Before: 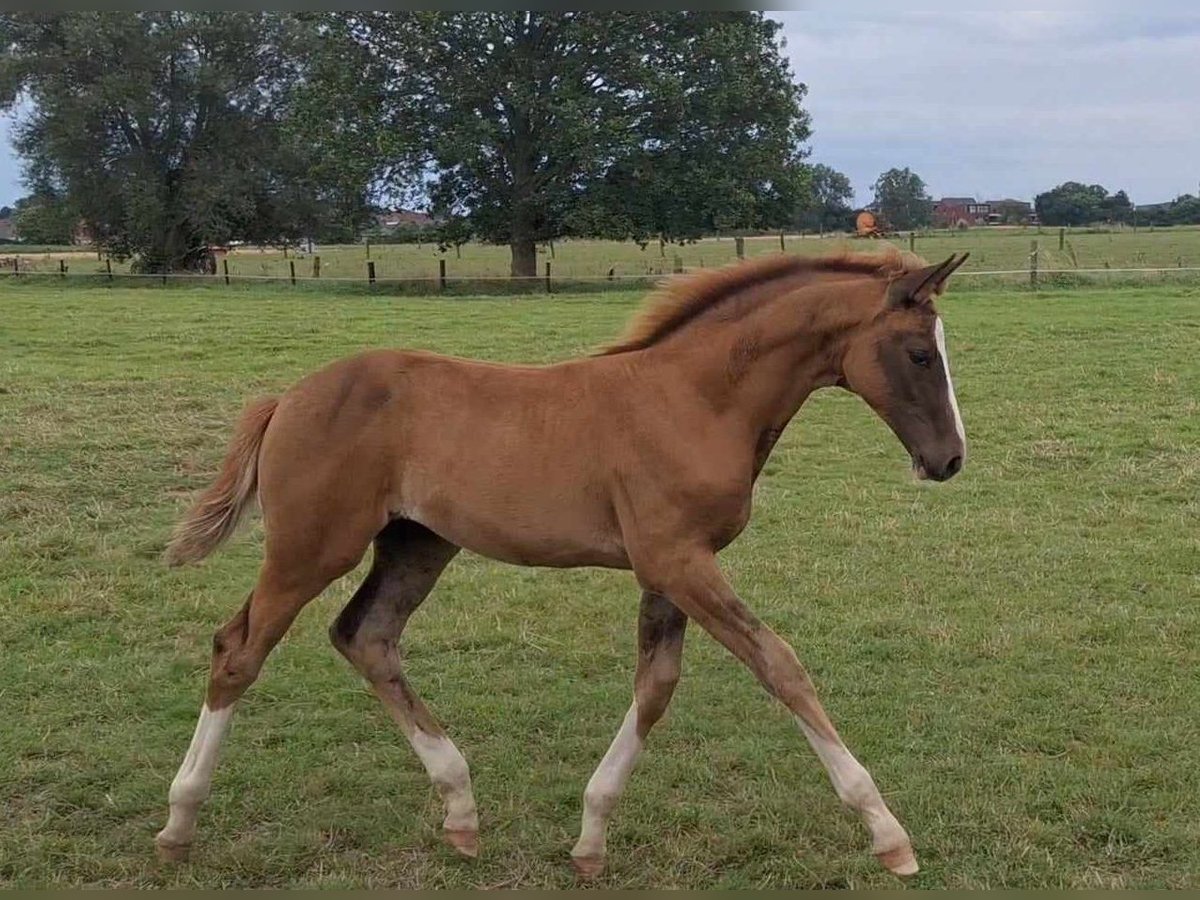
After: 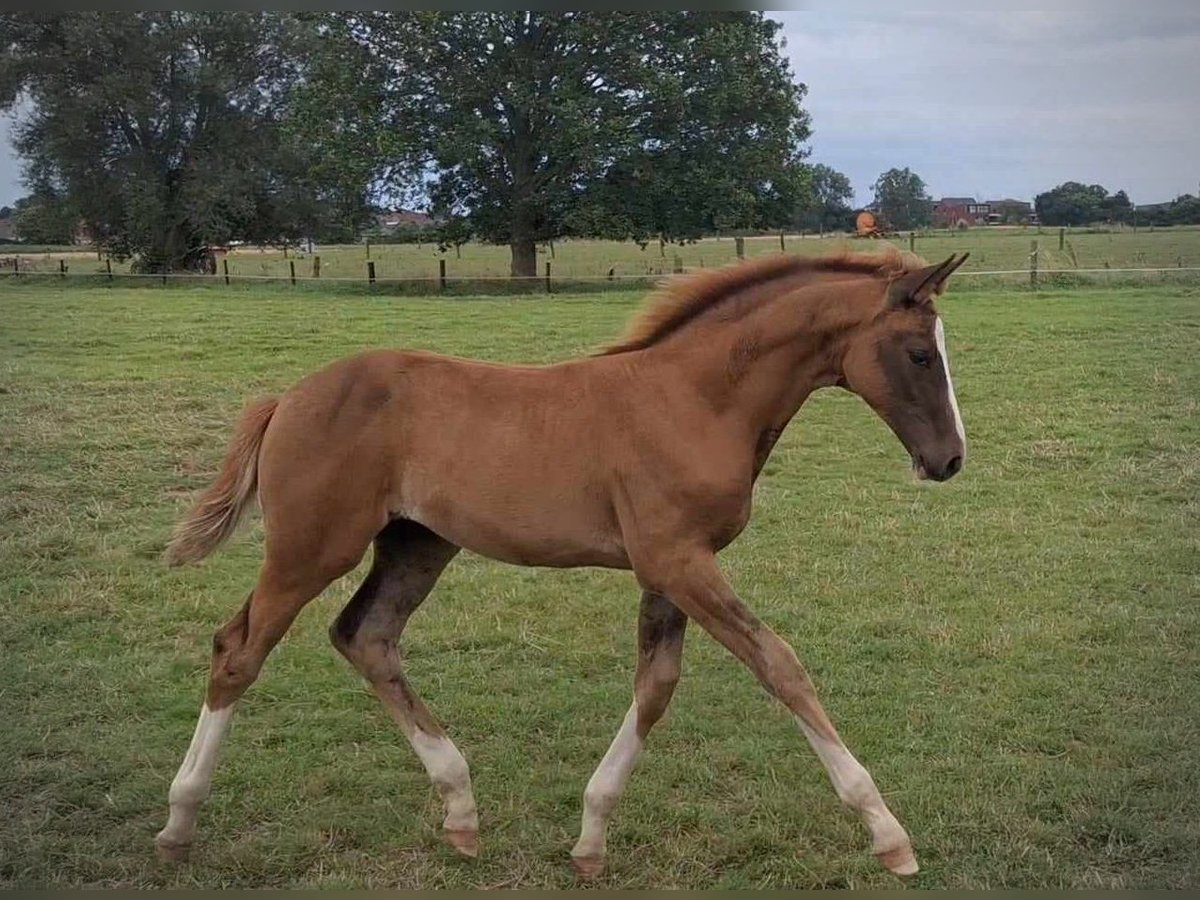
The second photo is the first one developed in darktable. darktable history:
color balance: output saturation 98.5%
vignetting: on, module defaults
